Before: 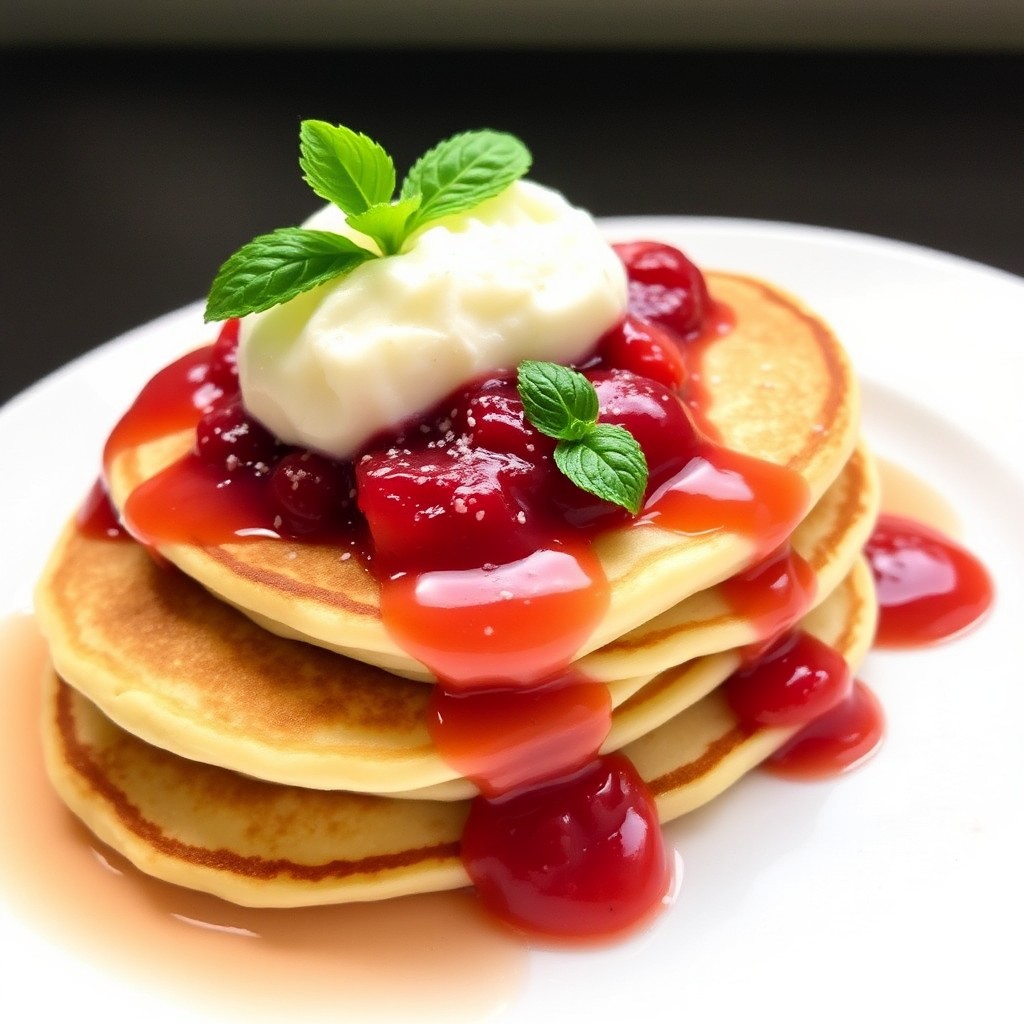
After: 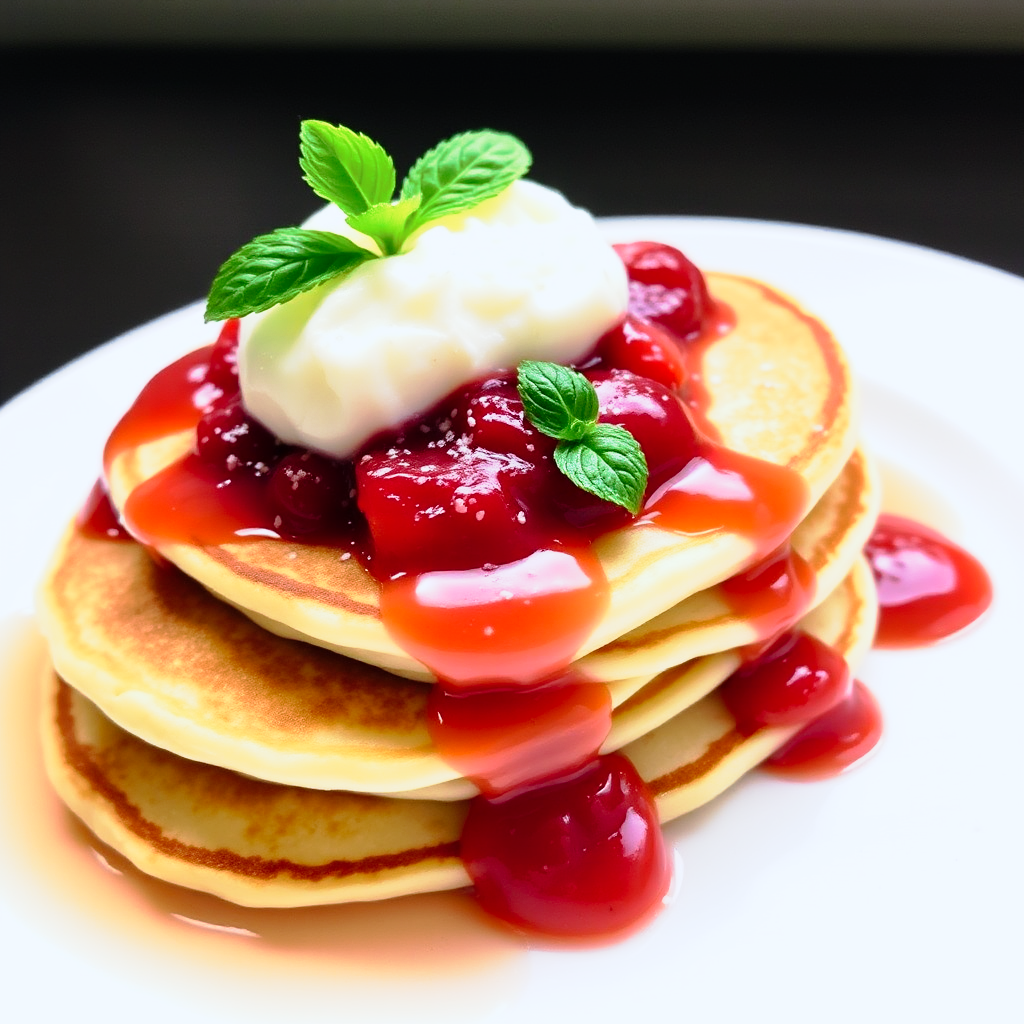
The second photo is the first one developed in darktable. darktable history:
tone curve: curves: ch0 [(0, 0) (0.105, 0.068) (0.195, 0.162) (0.283, 0.283) (0.384, 0.404) (0.485, 0.531) (0.638, 0.681) (0.795, 0.879) (1, 0.977)]; ch1 [(0, 0) (0.161, 0.092) (0.35, 0.33) (0.379, 0.401) (0.456, 0.469) (0.504, 0.501) (0.512, 0.523) (0.58, 0.597) (0.635, 0.646) (1, 1)]; ch2 [(0, 0) (0.371, 0.362) (0.437, 0.437) (0.5, 0.5) (0.53, 0.523) (0.56, 0.58) (0.622, 0.606) (1, 1)], preserve colors none
color calibration: gray › normalize channels true, x 0.37, y 0.382, temperature 4319.84 K, gamut compression 0.002
